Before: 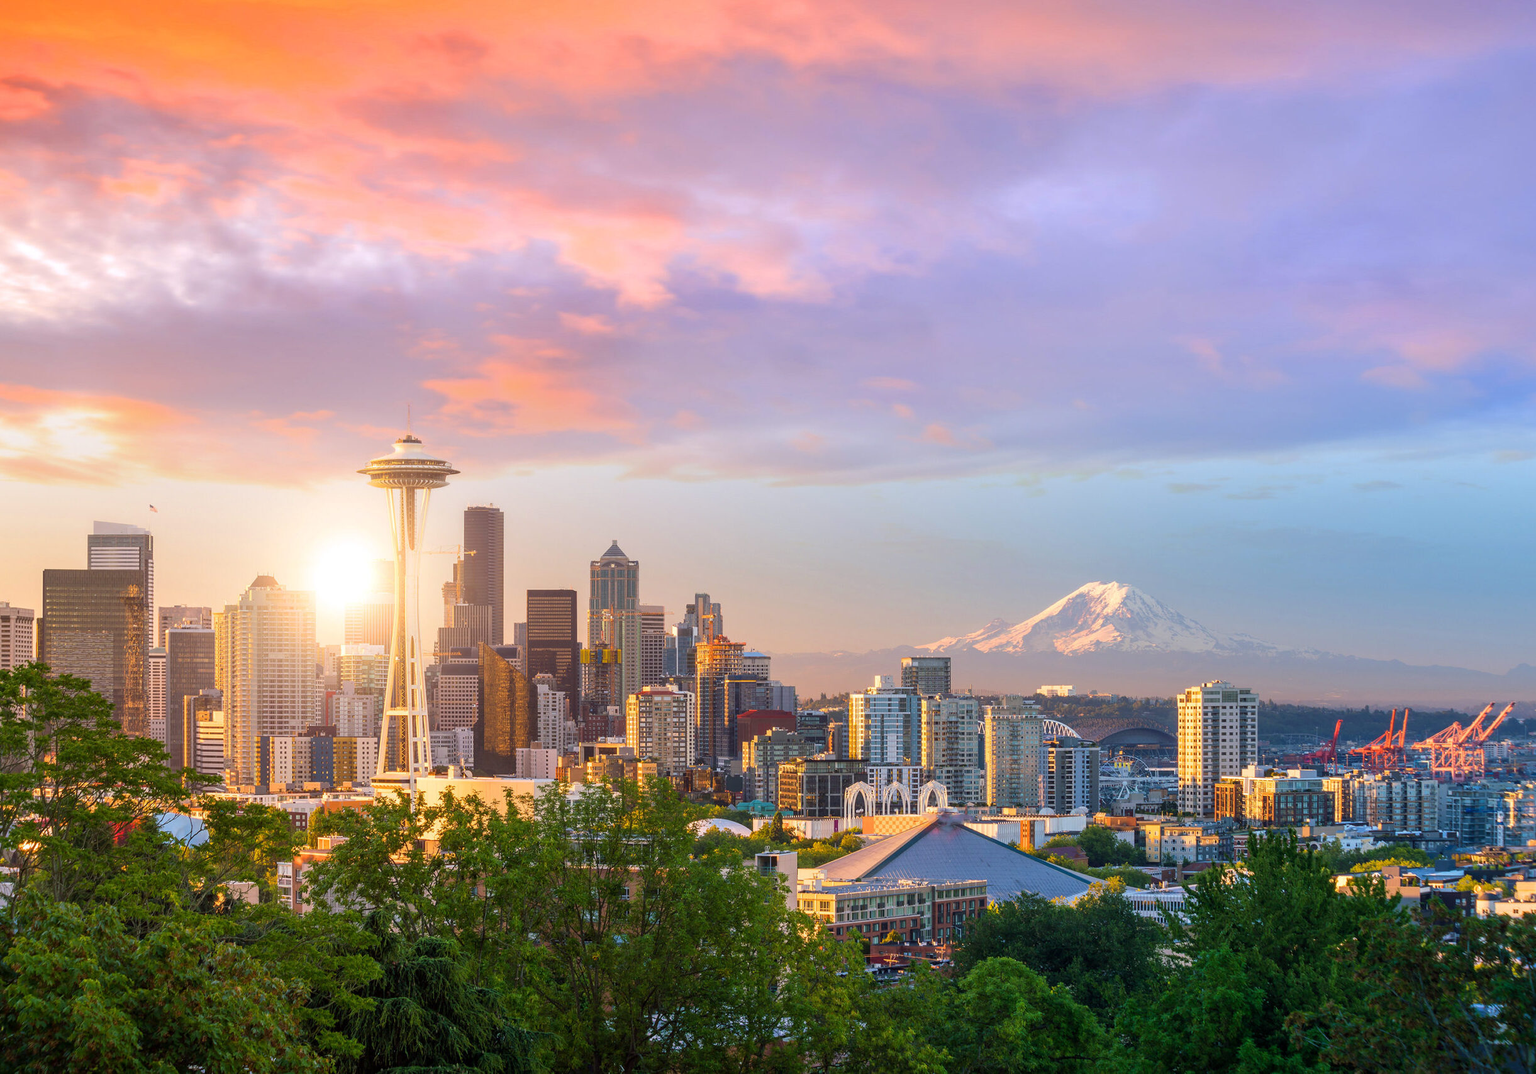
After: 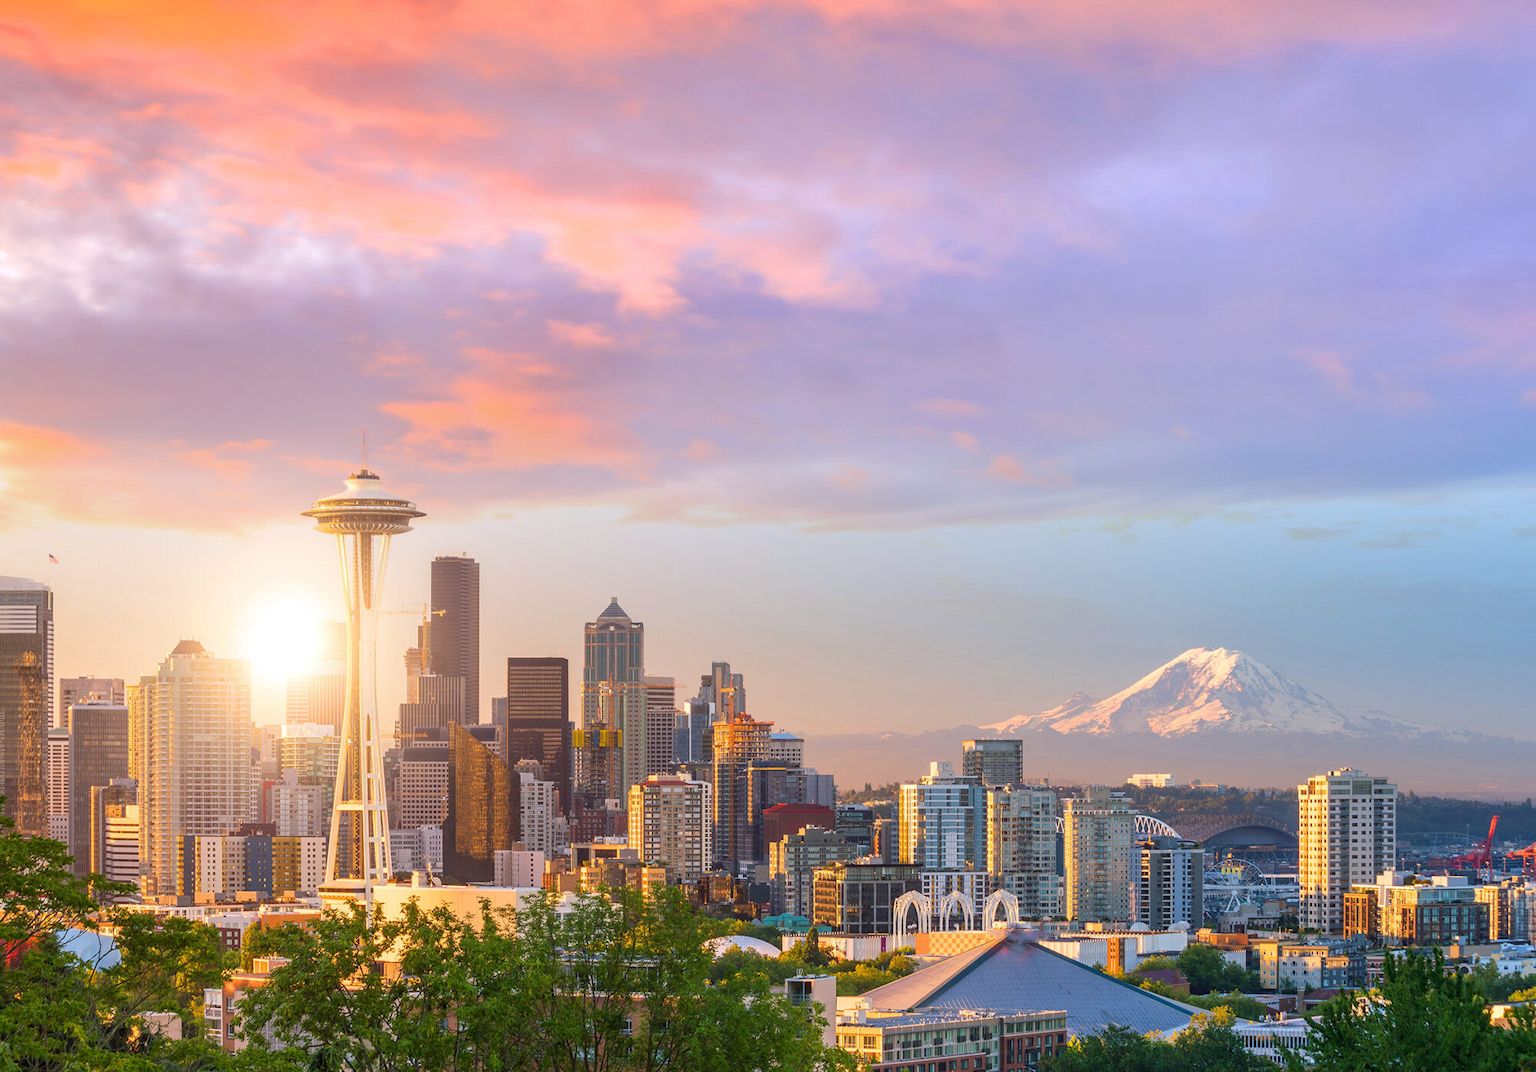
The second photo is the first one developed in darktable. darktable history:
crop and rotate: left 7.134%, top 4.677%, right 10.585%, bottom 13.128%
